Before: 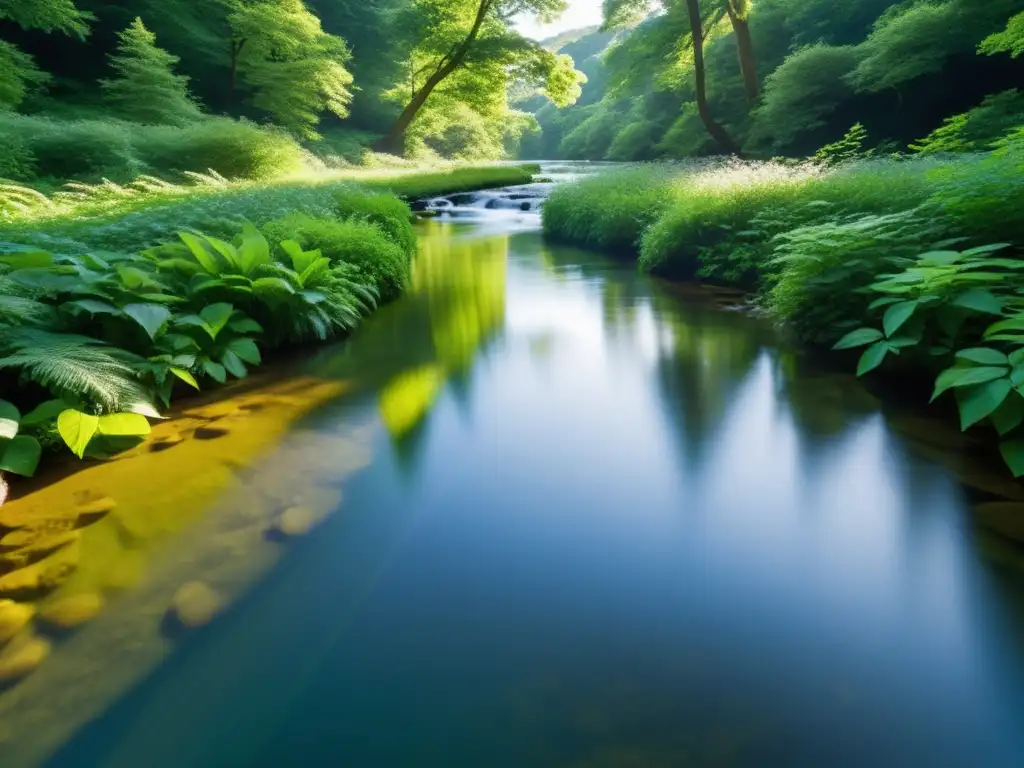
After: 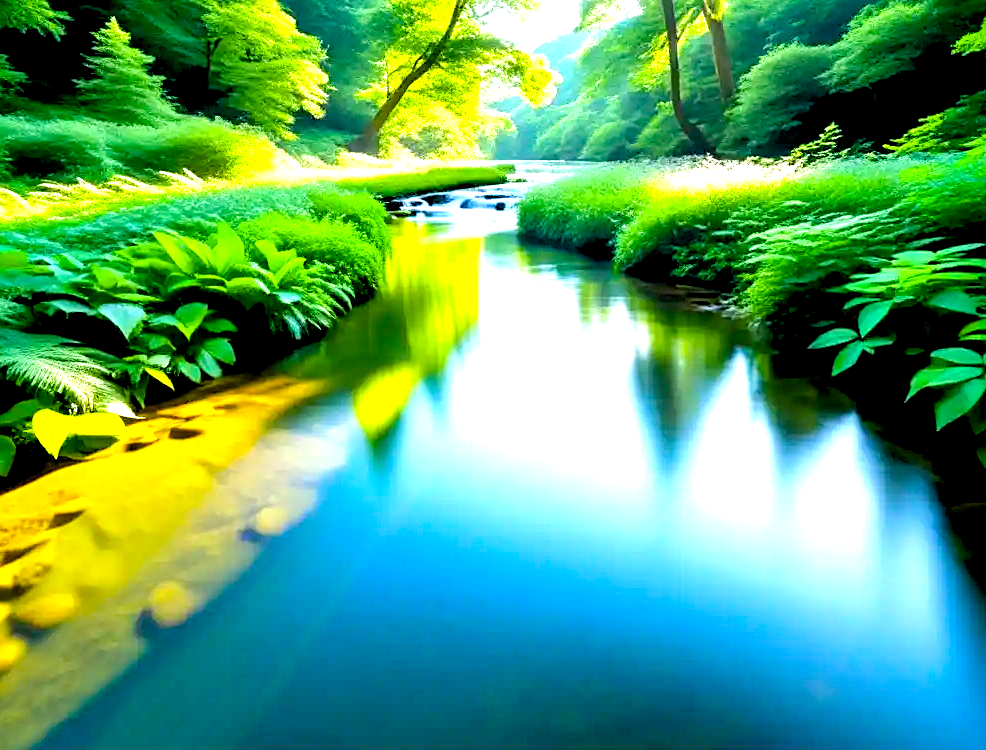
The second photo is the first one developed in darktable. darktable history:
crop and rotate: left 2.536%, right 1.107%, bottom 2.246%
color balance rgb: perceptual saturation grading › global saturation 25%, perceptual brilliance grading › mid-tones 10%, perceptual brilliance grading › shadows 15%, global vibrance 20%
rgb levels: levels [[0.01, 0.419, 0.839], [0, 0.5, 1], [0, 0.5, 1]]
sharpen: on, module defaults
exposure: black level correction 0.01, exposure 1 EV, compensate highlight preservation false
tone equalizer: -8 EV -0.417 EV, -7 EV -0.389 EV, -6 EV -0.333 EV, -5 EV -0.222 EV, -3 EV 0.222 EV, -2 EV 0.333 EV, -1 EV 0.389 EV, +0 EV 0.417 EV, edges refinement/feathering 500, mask exposure compensation -1.57 EV, preserve details no
